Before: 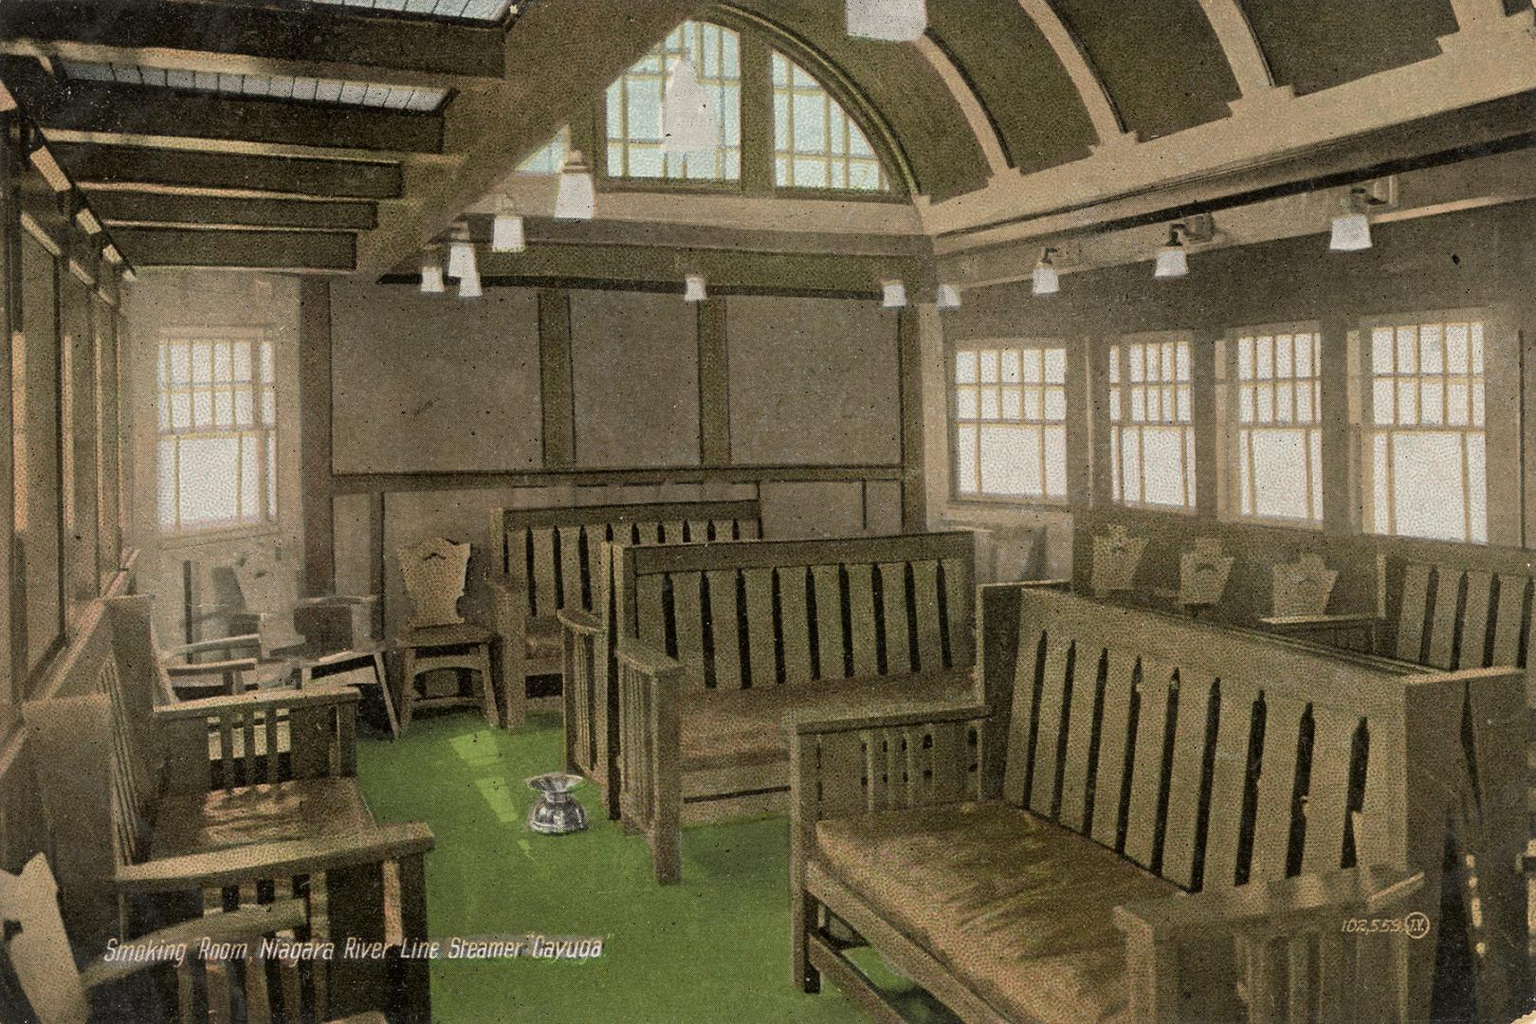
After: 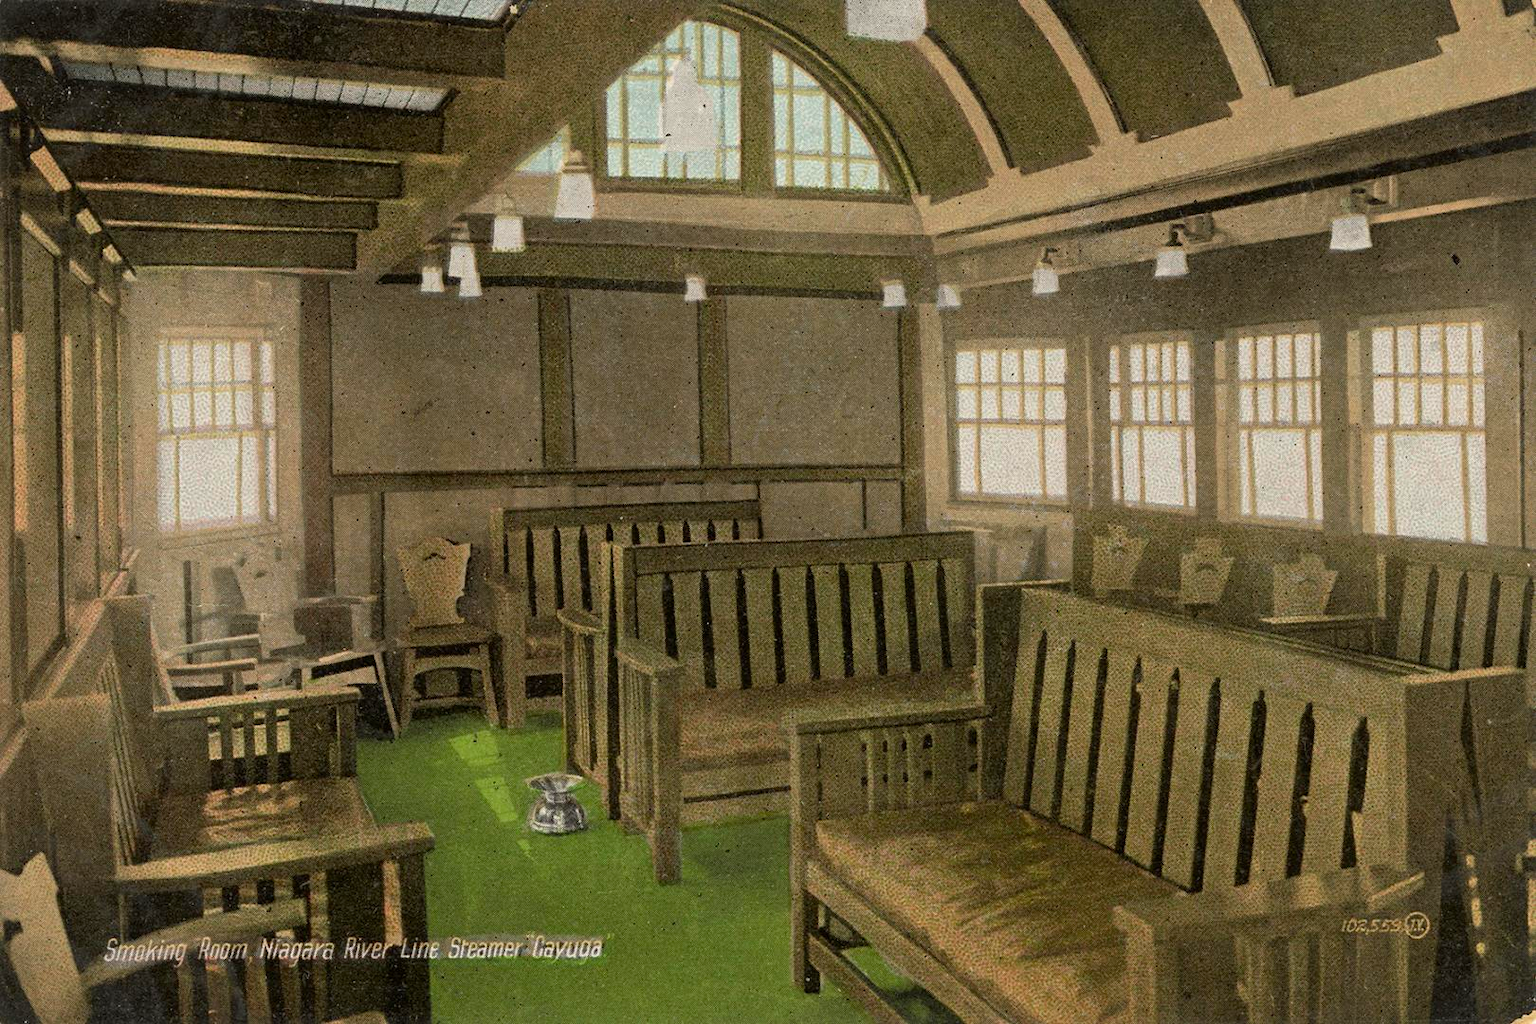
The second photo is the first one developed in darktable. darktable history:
color correction: highlights b* -0.049, saturation 1.34
